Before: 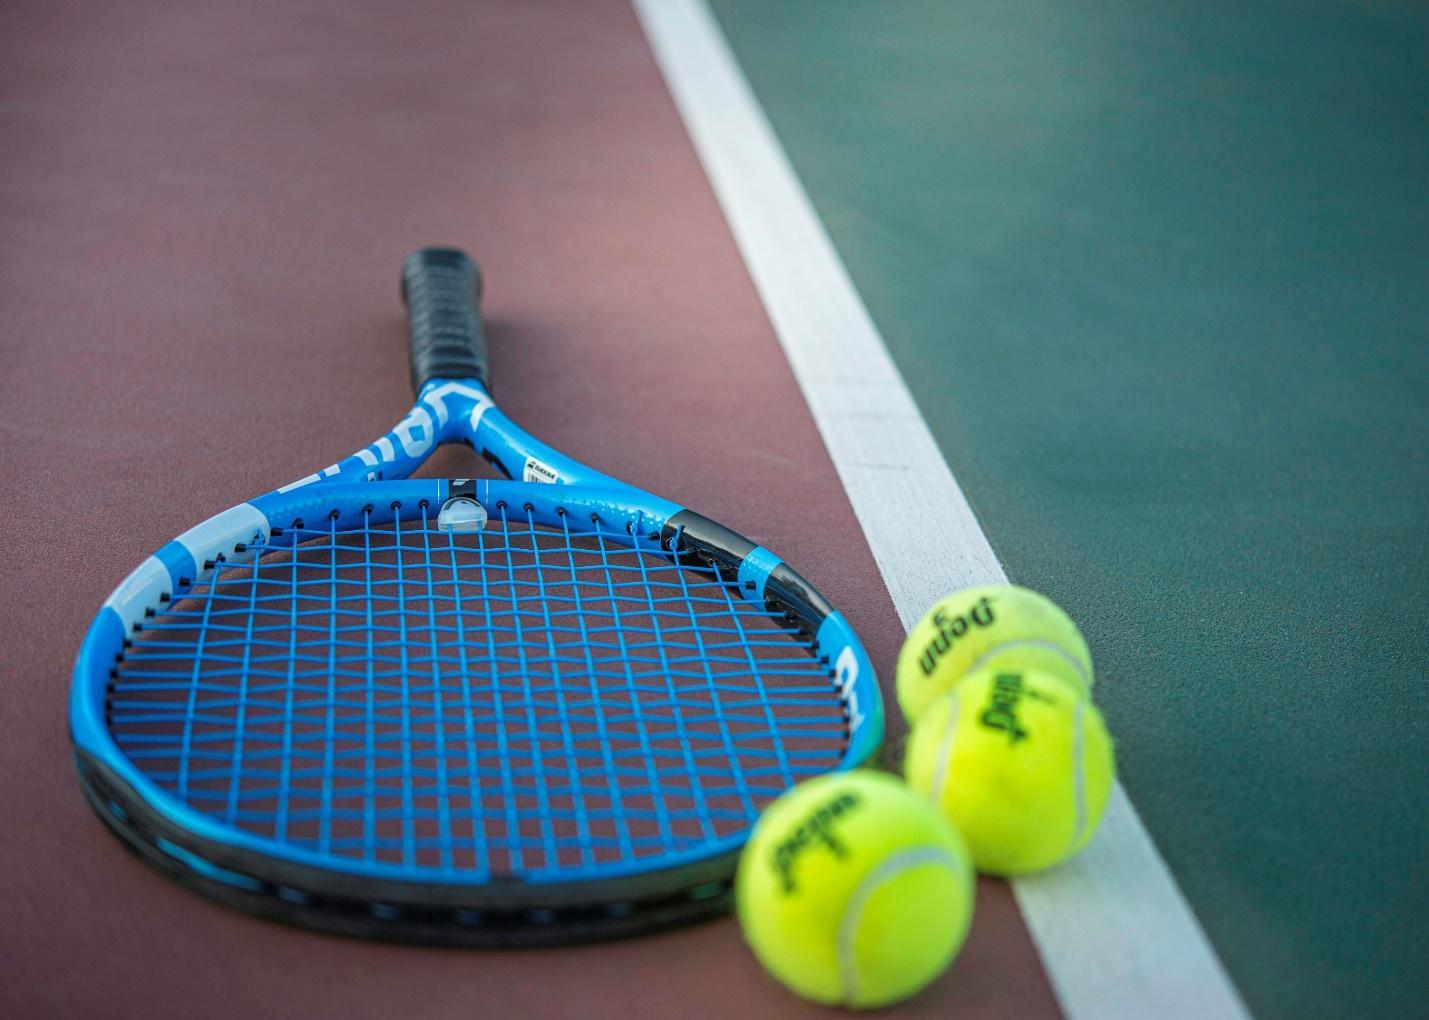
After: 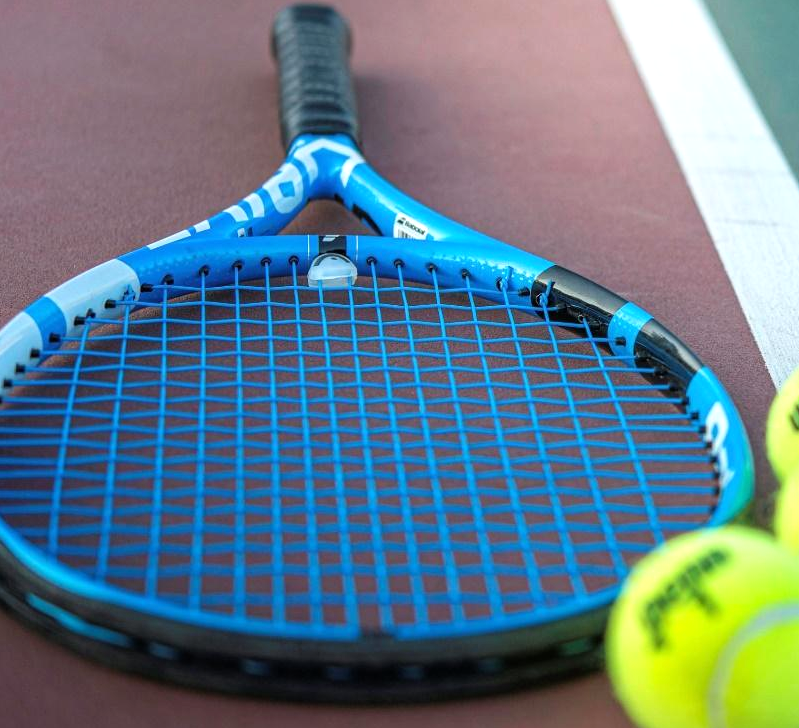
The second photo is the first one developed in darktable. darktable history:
crop: left 9.112%, top 23.949%, right 34.928%, bottom 4.637%
tone equalizer: -8 EV -0.407 EV, -7 EV -0.417 EV, -6 EV -0.329 EV, -5 EV -0.24 EV, -3 EV 0.191 EV, -2 EV 0.32 EV, -1 EV 0.363 EV, +0 EV 0.386 EV
